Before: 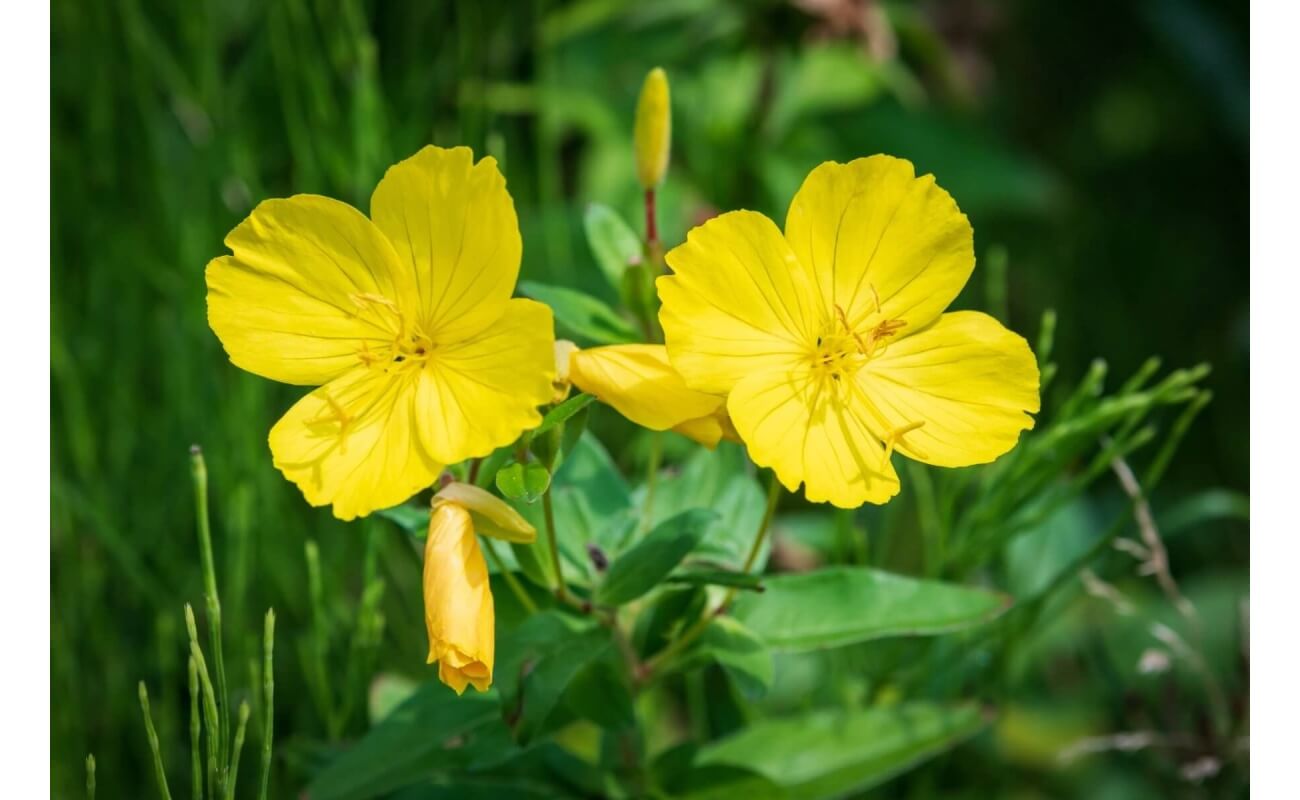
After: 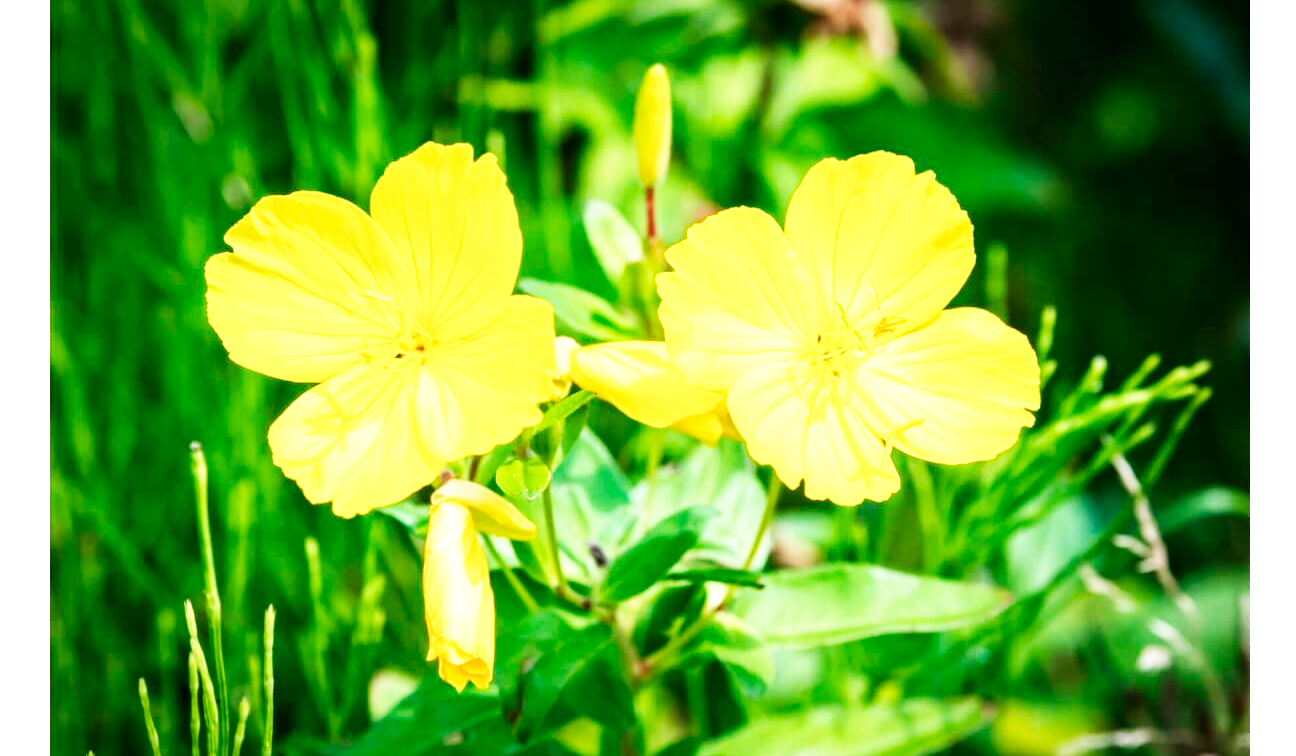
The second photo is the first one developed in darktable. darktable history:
exposure: black level correction 0.001, exposure 0.499 EV, compensate highlight preservation false
crop: top 0.393%, right 0.264%, bottom 5.022%
color zones: curves: ch1 [(0.077, 0.436) (0.25, 0.5) (0.75, 0.5)]
base curve: curves: ch0 [(0, 0) (0.007, 0.004) (0.027, 0.03) (0.046, 0.07) (0.207, 0.54) (0.442, 0.872) (0.673, 0.972) (1, 1)], preserve colors none
